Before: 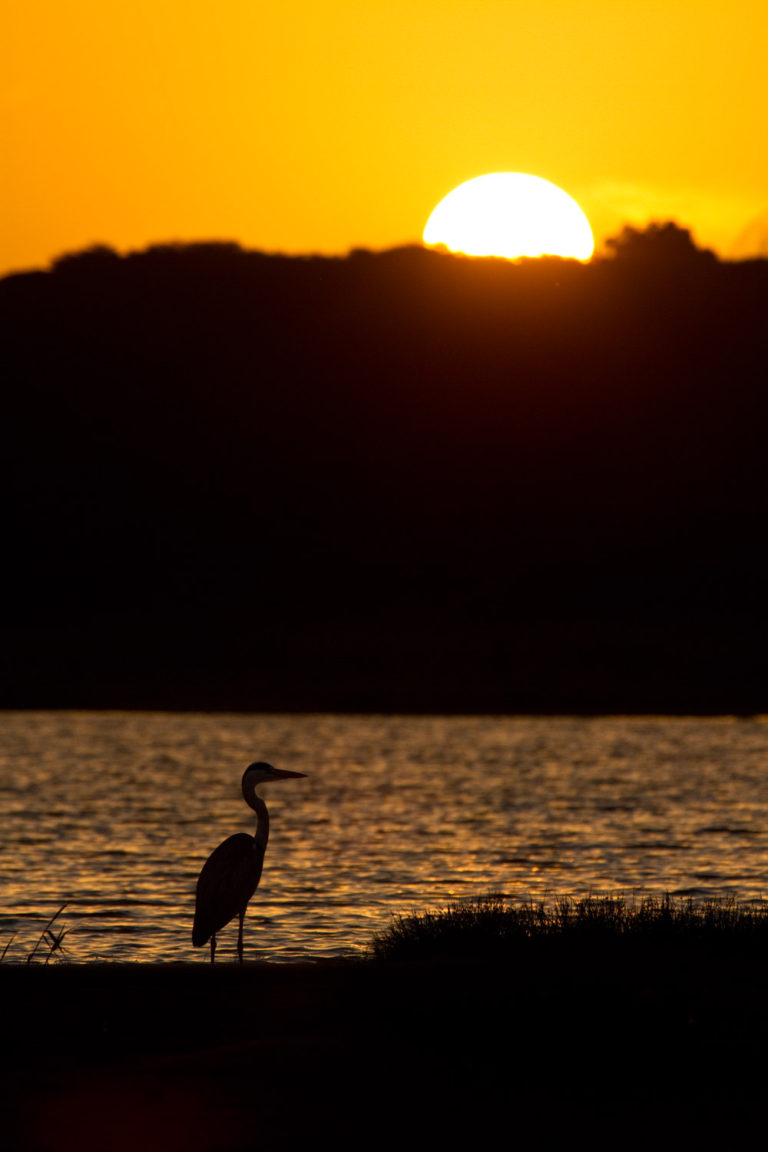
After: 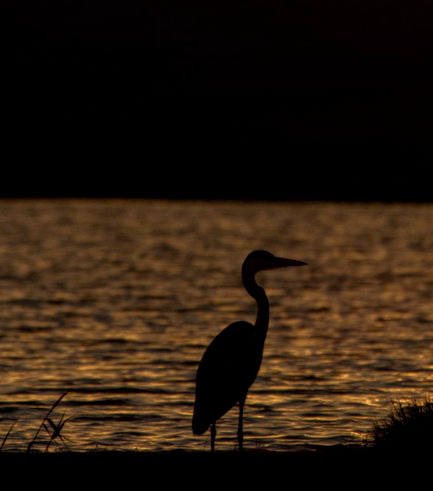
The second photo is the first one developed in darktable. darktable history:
crop: top 44.483%, right 43.593%, bottom 12.892%
contrast brightness saturation: contrast 0.2, brightness 0.15, saturation 0.14
local contrast: detail 130%
base curve: curves: ch0 [(0, 0) (0.564, 0.291) (0.802, 0.731) (1, 1)]
